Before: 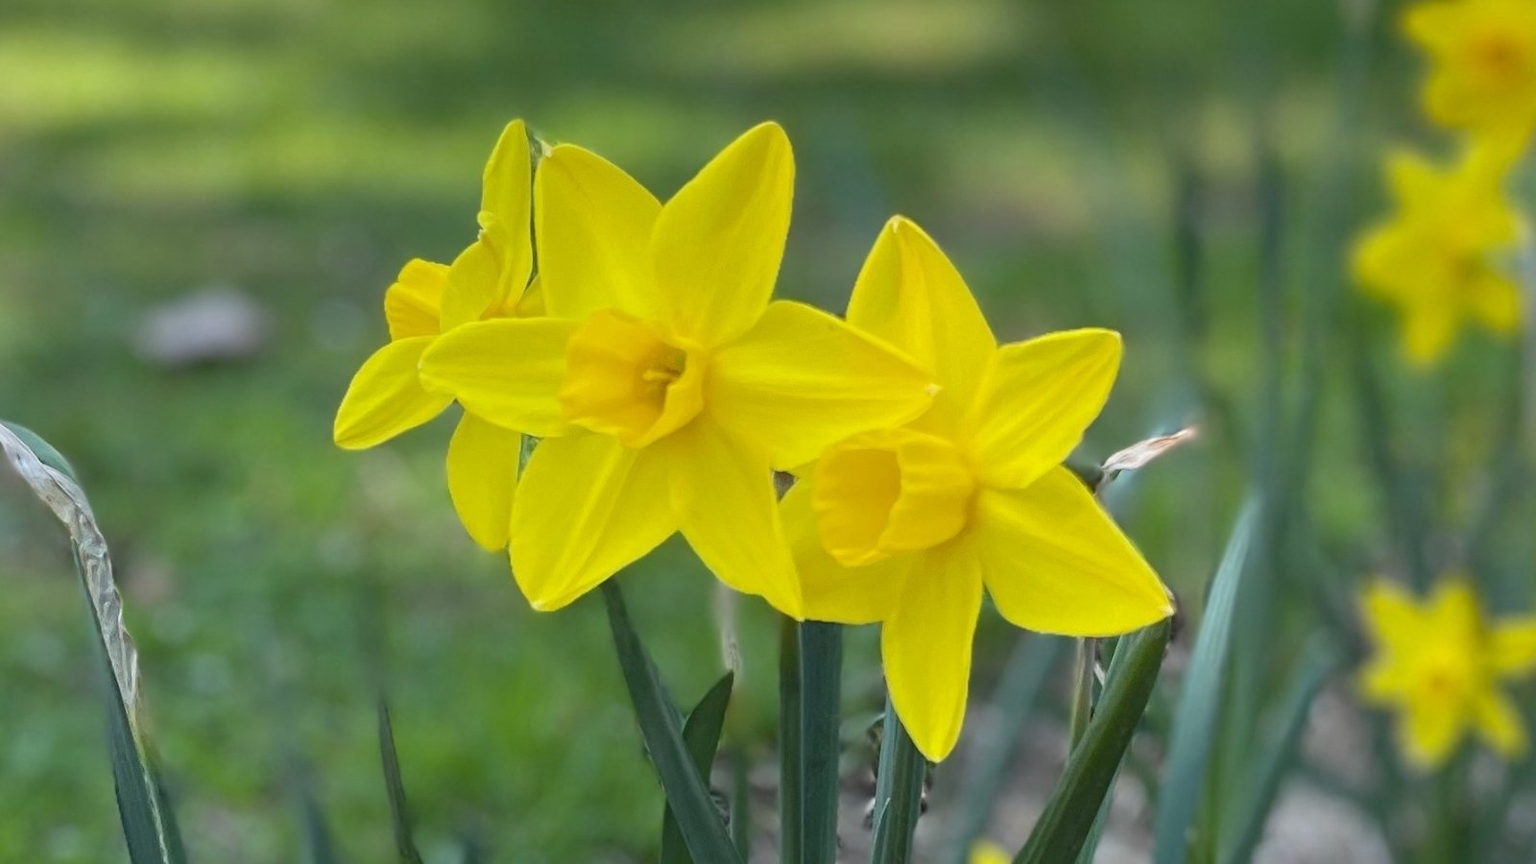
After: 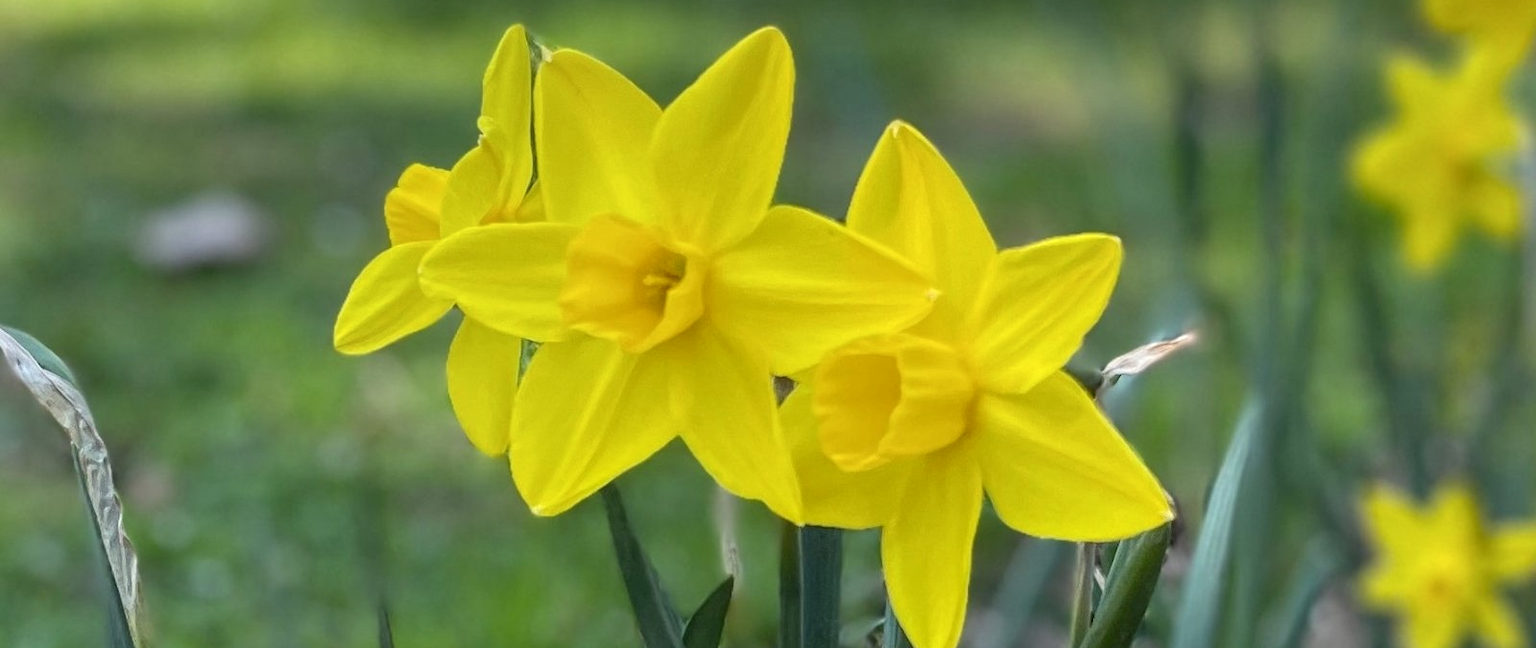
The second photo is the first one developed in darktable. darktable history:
crop: top 11.038%, bottom 13.962%
local contrast: on, module defaults
